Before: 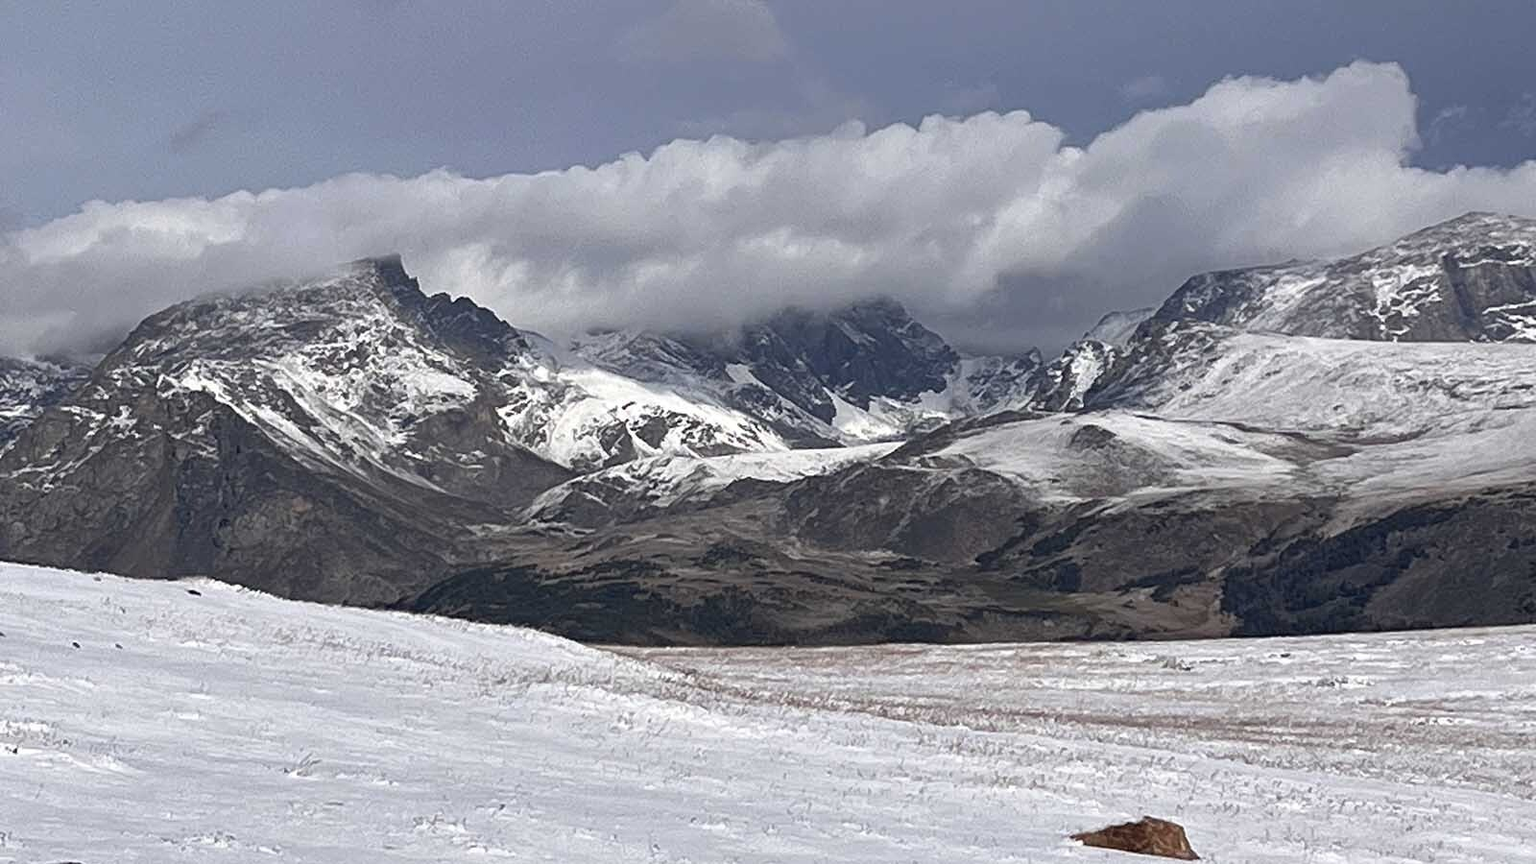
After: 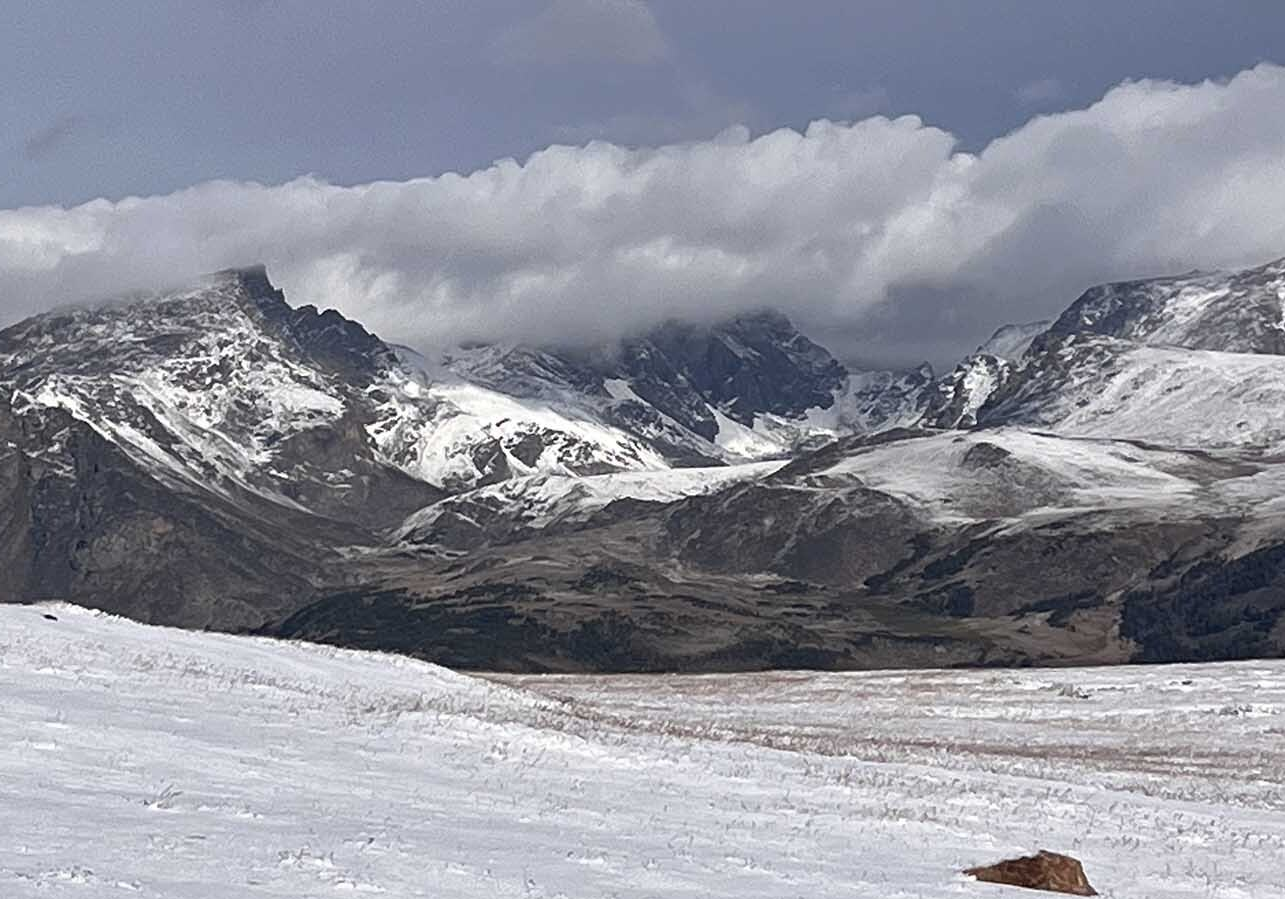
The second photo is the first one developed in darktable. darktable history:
crop and rotate: left 9.524%, right 10.11%
